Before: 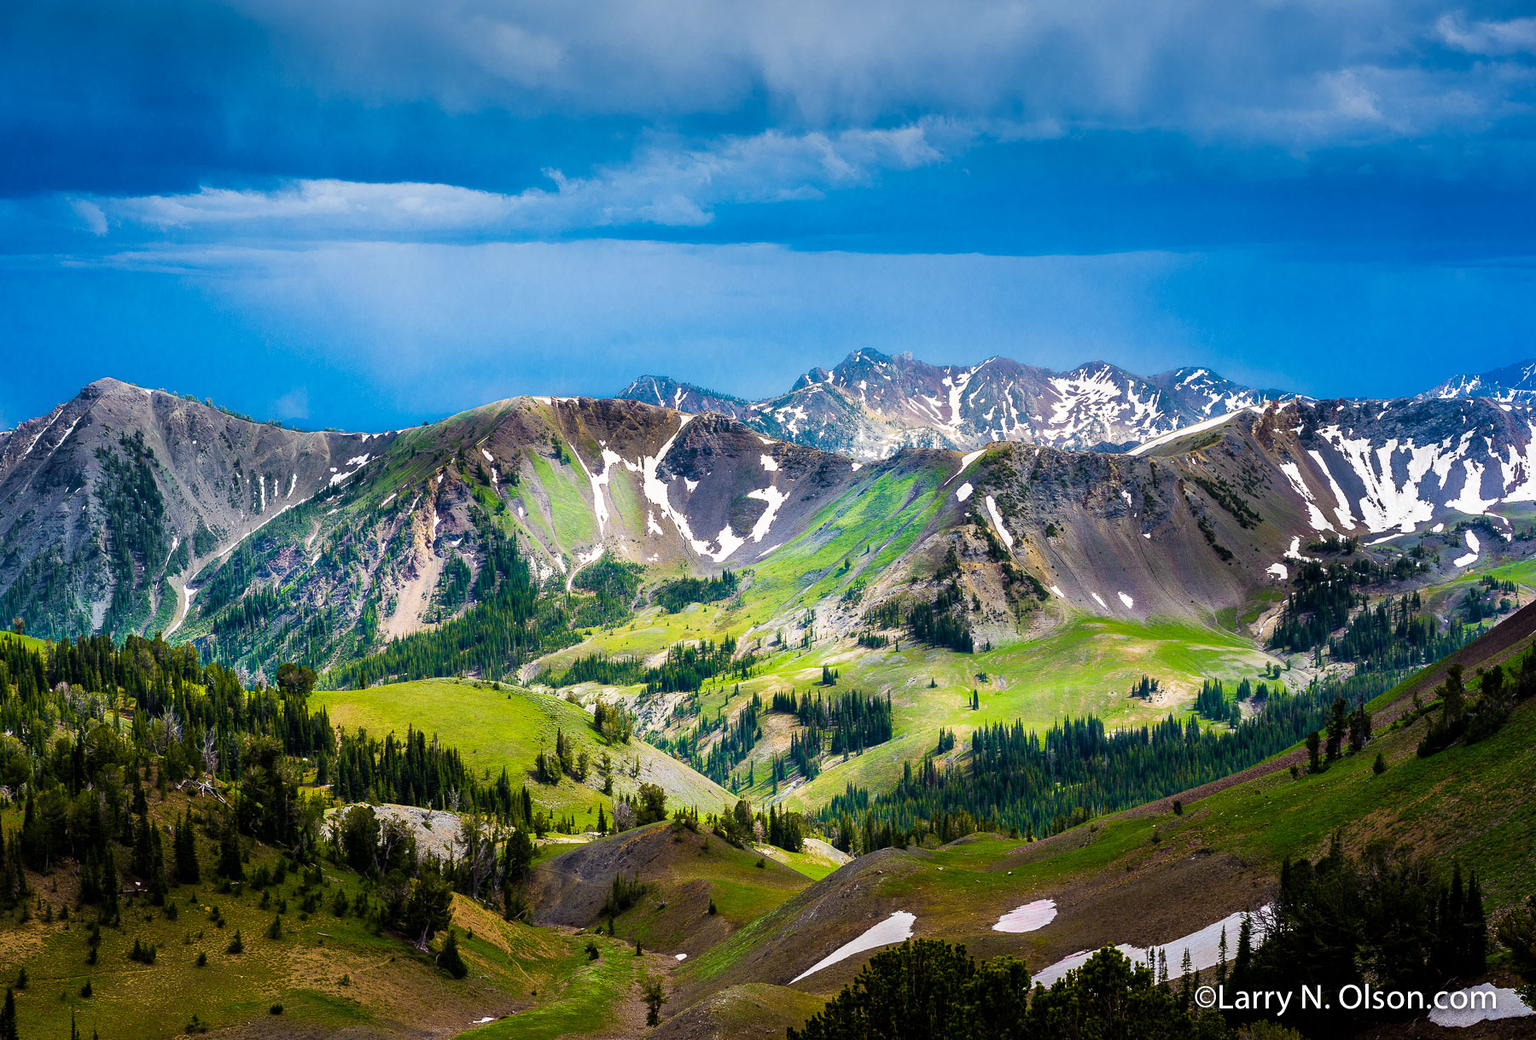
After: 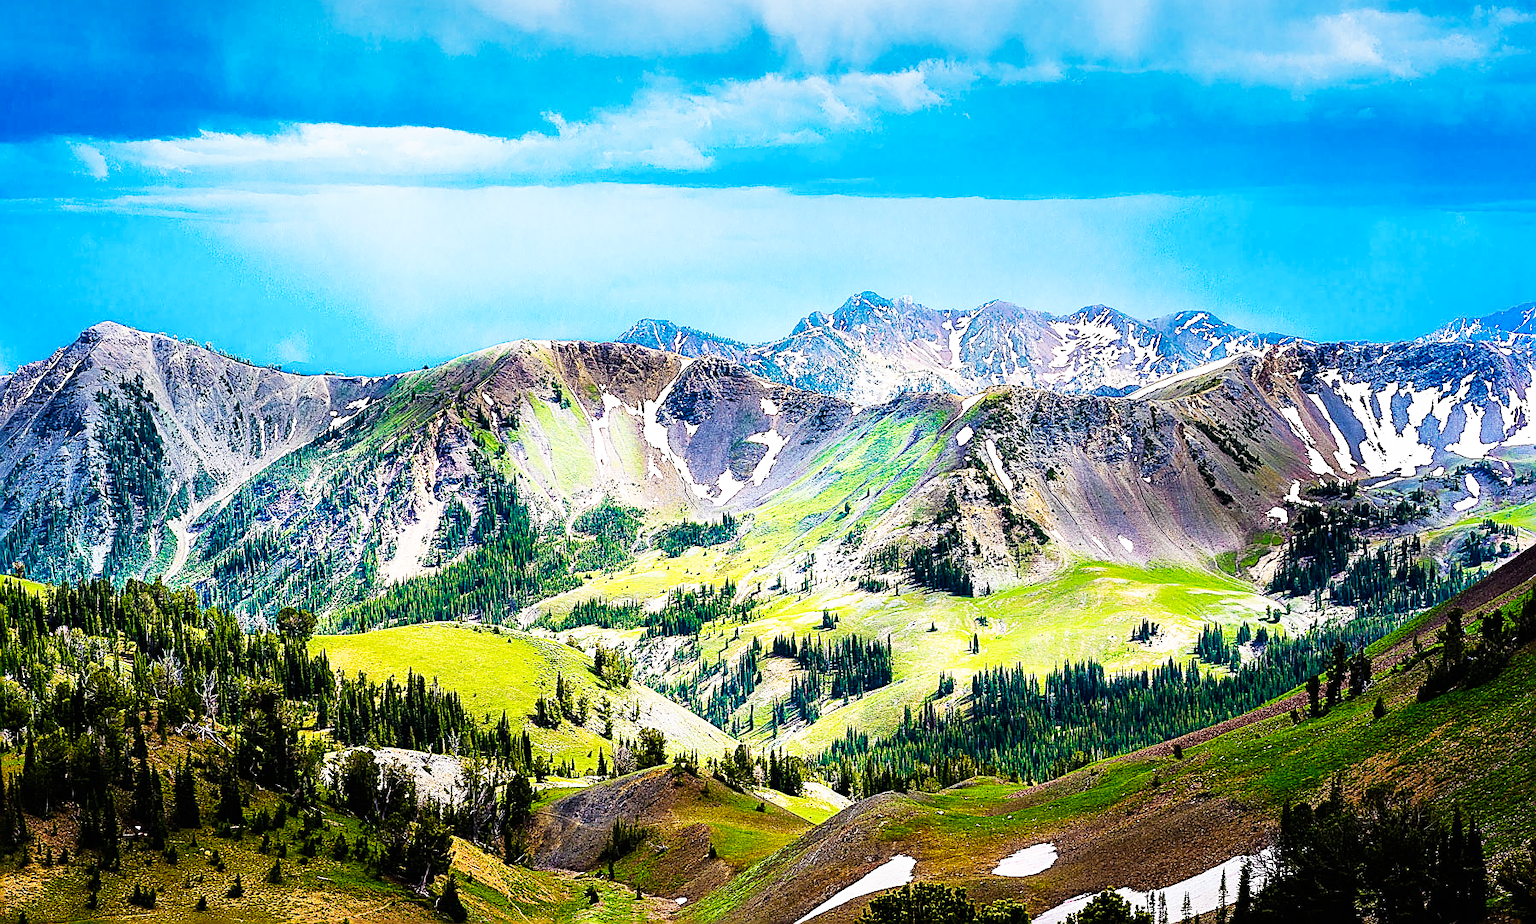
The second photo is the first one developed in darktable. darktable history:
base curve: curves: ch0 [(0, 0) (0.007, 0.004) (0.027, 0.03) (0.046, 0.07) (0.207, 0.54) (0.442, 0.872) (0.673, 0.972) (1, 1)], preserve colors none
sharpen: radius 1.682, amount 1.296
crop and rotate: top 5.489%, bottom 5.668%
